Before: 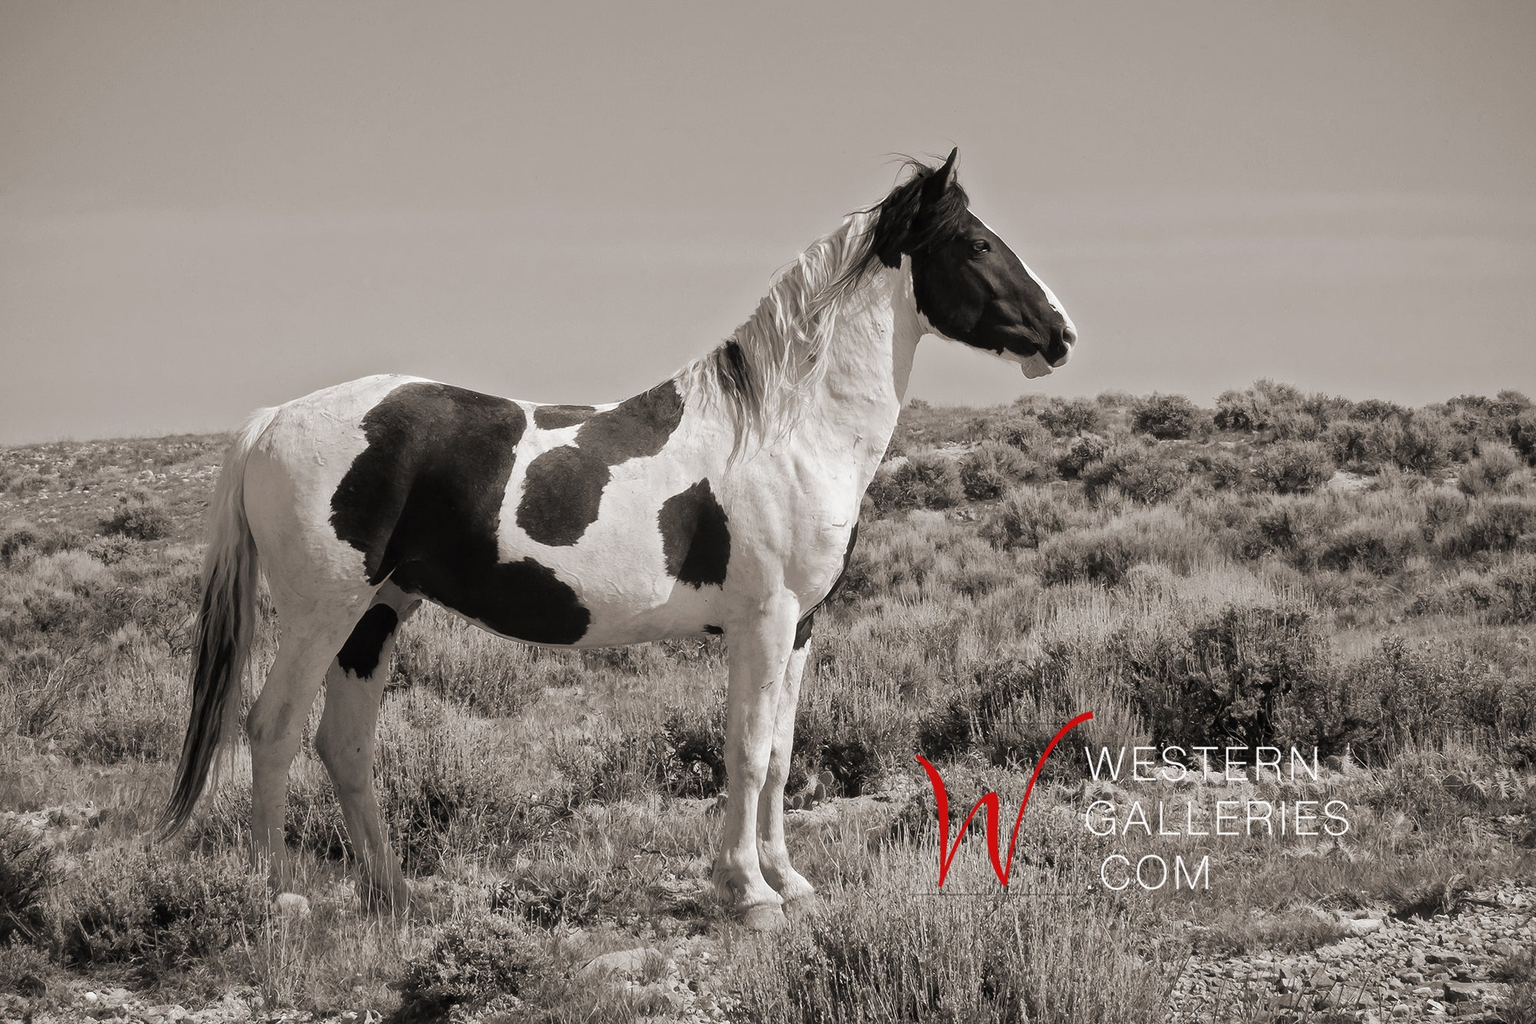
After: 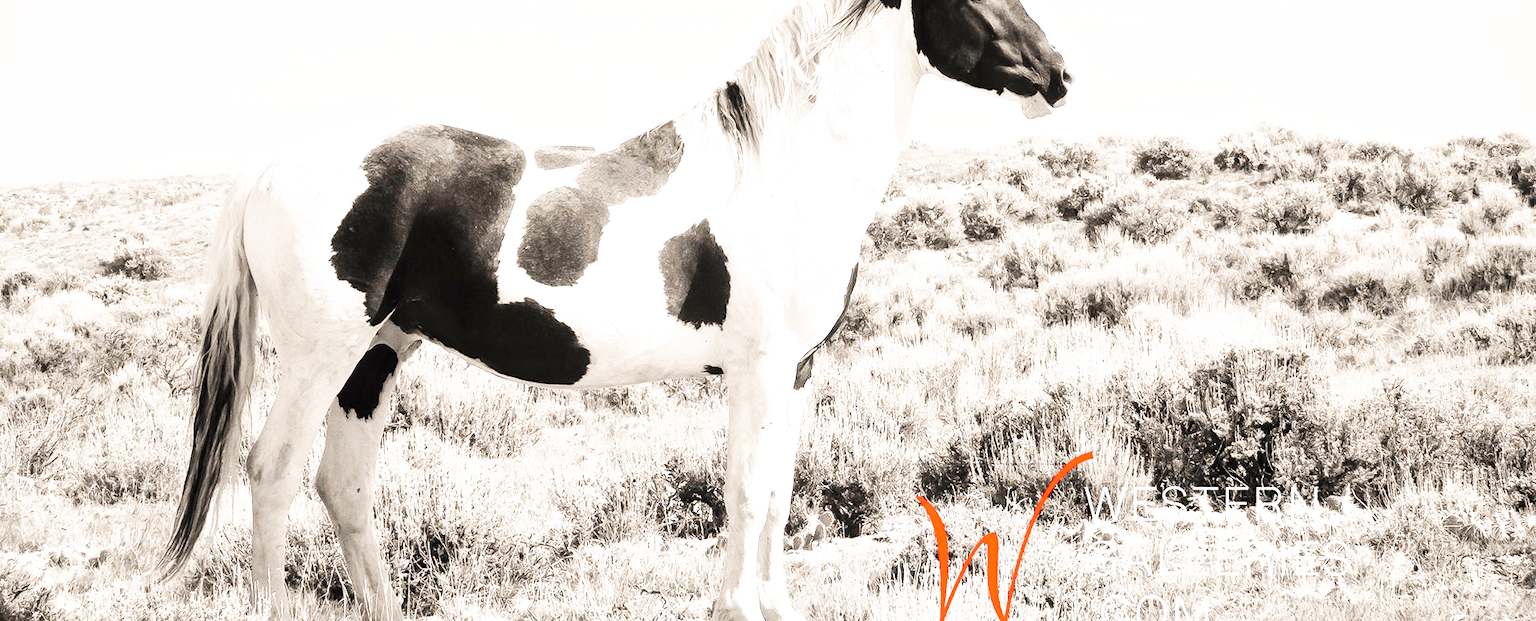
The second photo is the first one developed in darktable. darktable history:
exposure: black level correction 0, exposure 1.2 EV, compensate exposure bias true, compensate highlight preservation false
base curve: curves: ch0 [(0, 0) (0.007, 0.004) (0.027, 0.03) (0.046, 0.07) (0.207, 0.54) (0.442, 0.872) (0.673, 0.972) (1, 1)], preserve colors none
crop and rotate: top 25.357%, bottom 13.942%
